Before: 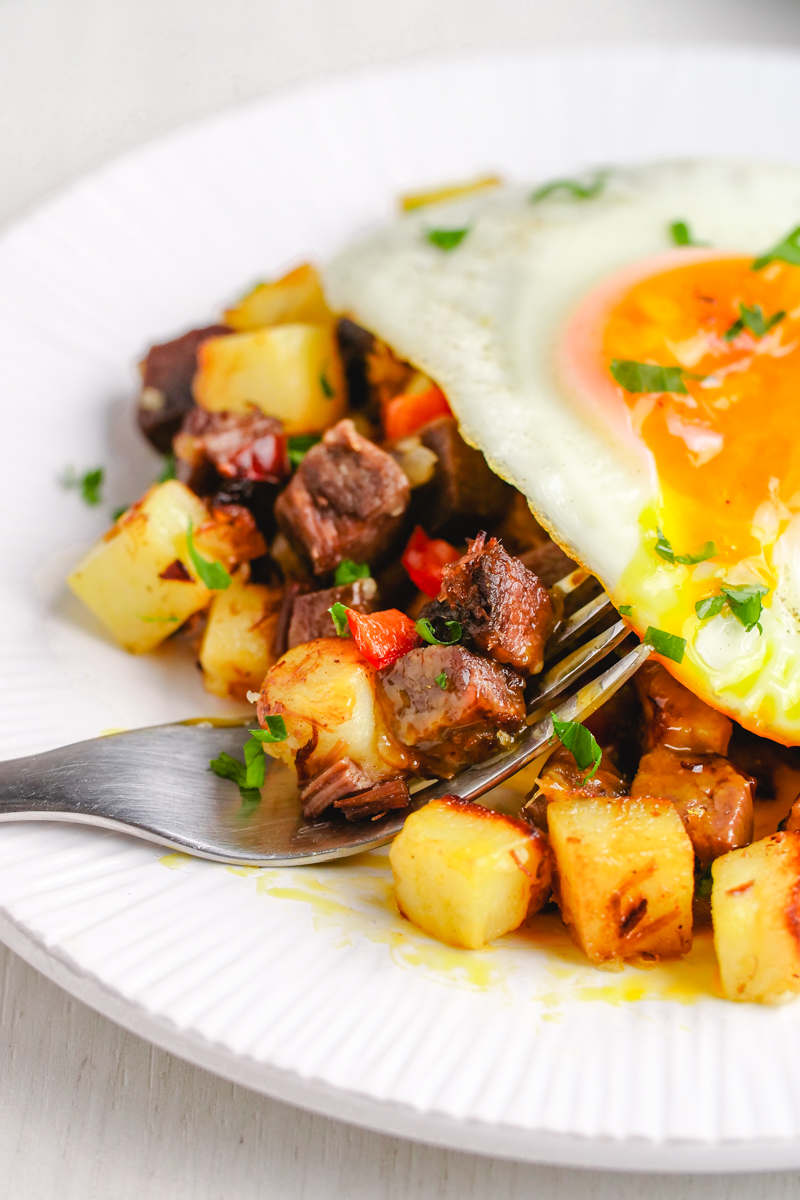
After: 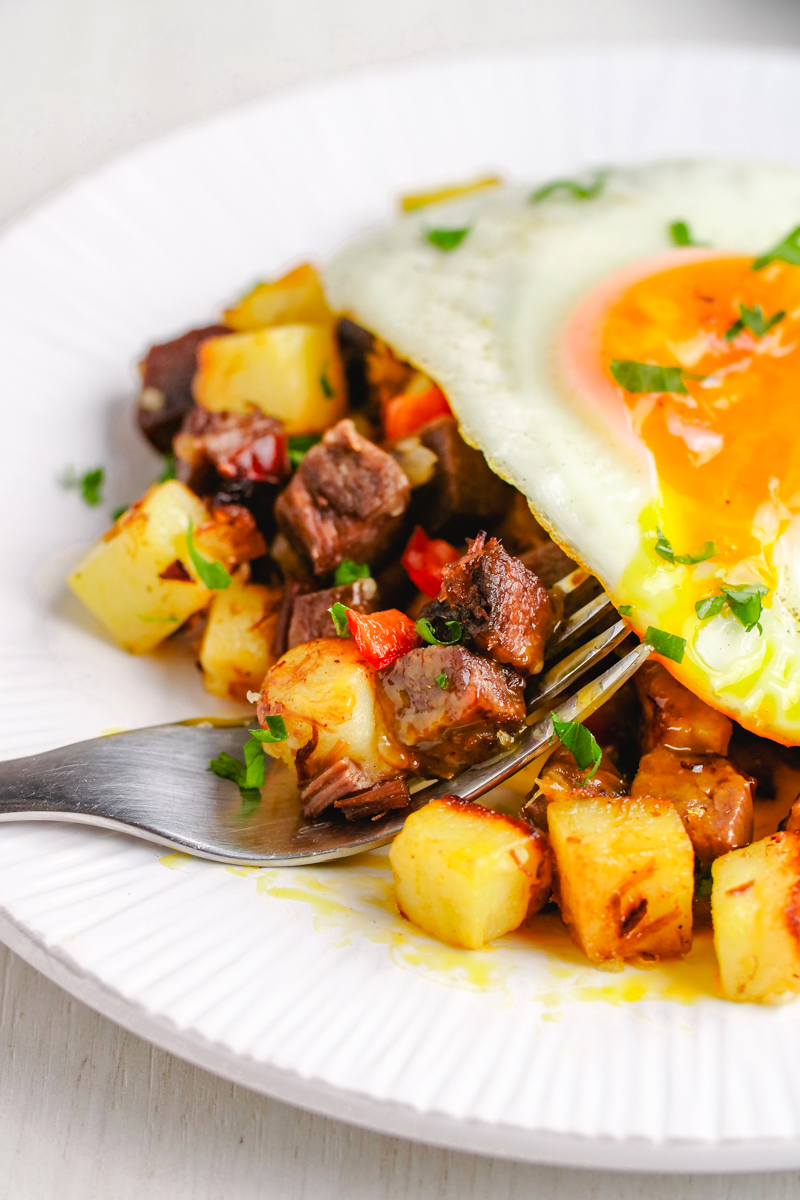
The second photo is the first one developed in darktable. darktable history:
haze removal: compatibility mode true, adaptive false
tone curve: curves: ch0 [(0, 0) (0.003, 0.003) (0.011, 0.011) (0.025, 0.025) (0.044, 0.044) (0.069, 0.069) (0.1, 0.099) (0.136, 0.135) (0.177, 0.176) (0.224, 0.223) (0.277, 0.275) (0.335, 0.333) (0.399, 0.396) (0.468, 0.465) (0.543, 0.546) (0.623, 0.625) (0.709, 0.711) (0.801, 0.802) (0.898, 0.898) (1, 1)], preserve colors none
